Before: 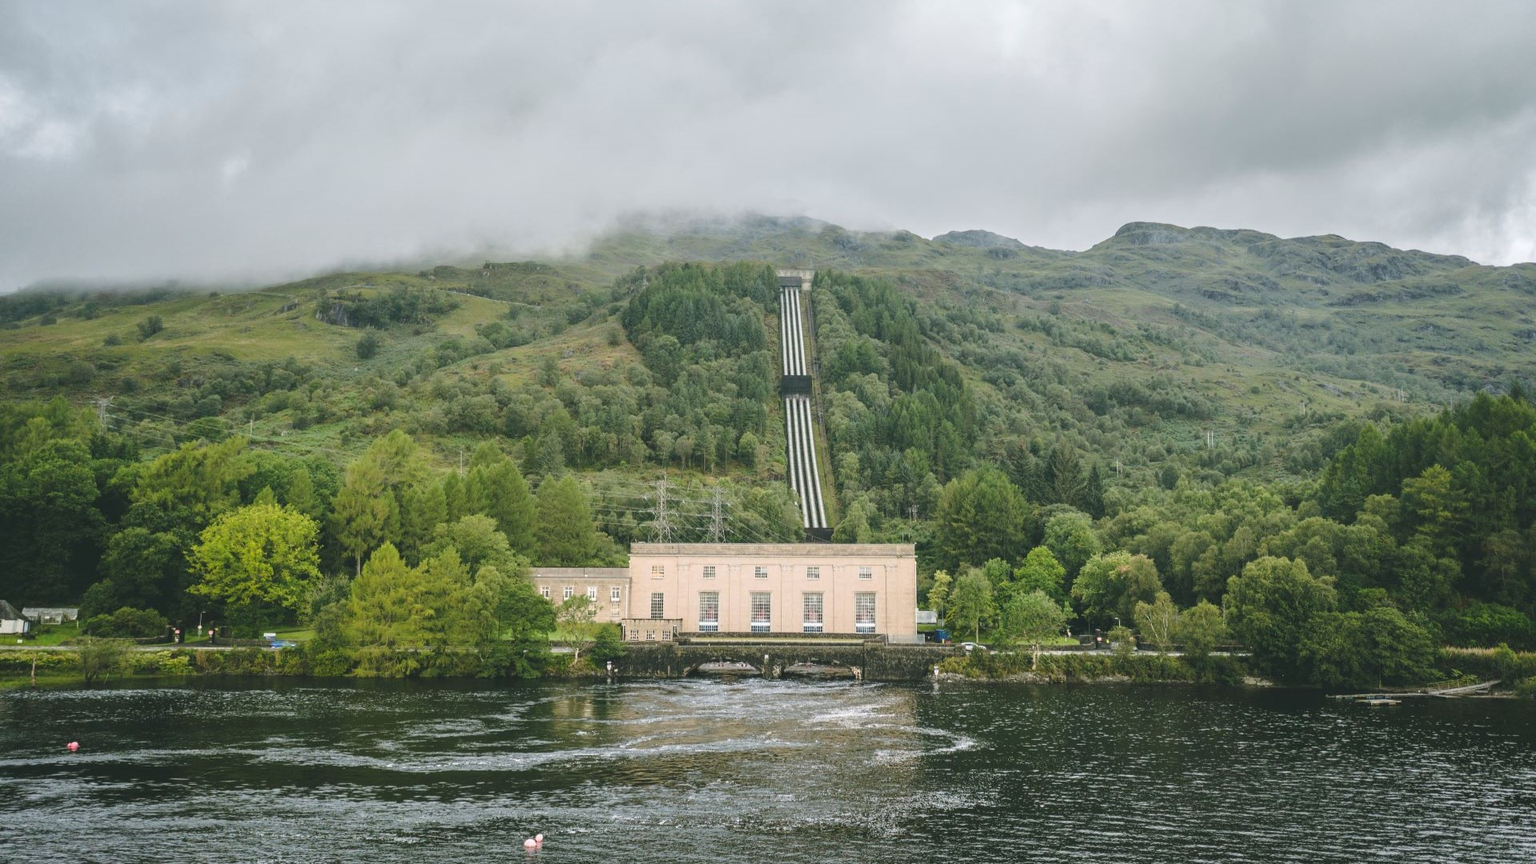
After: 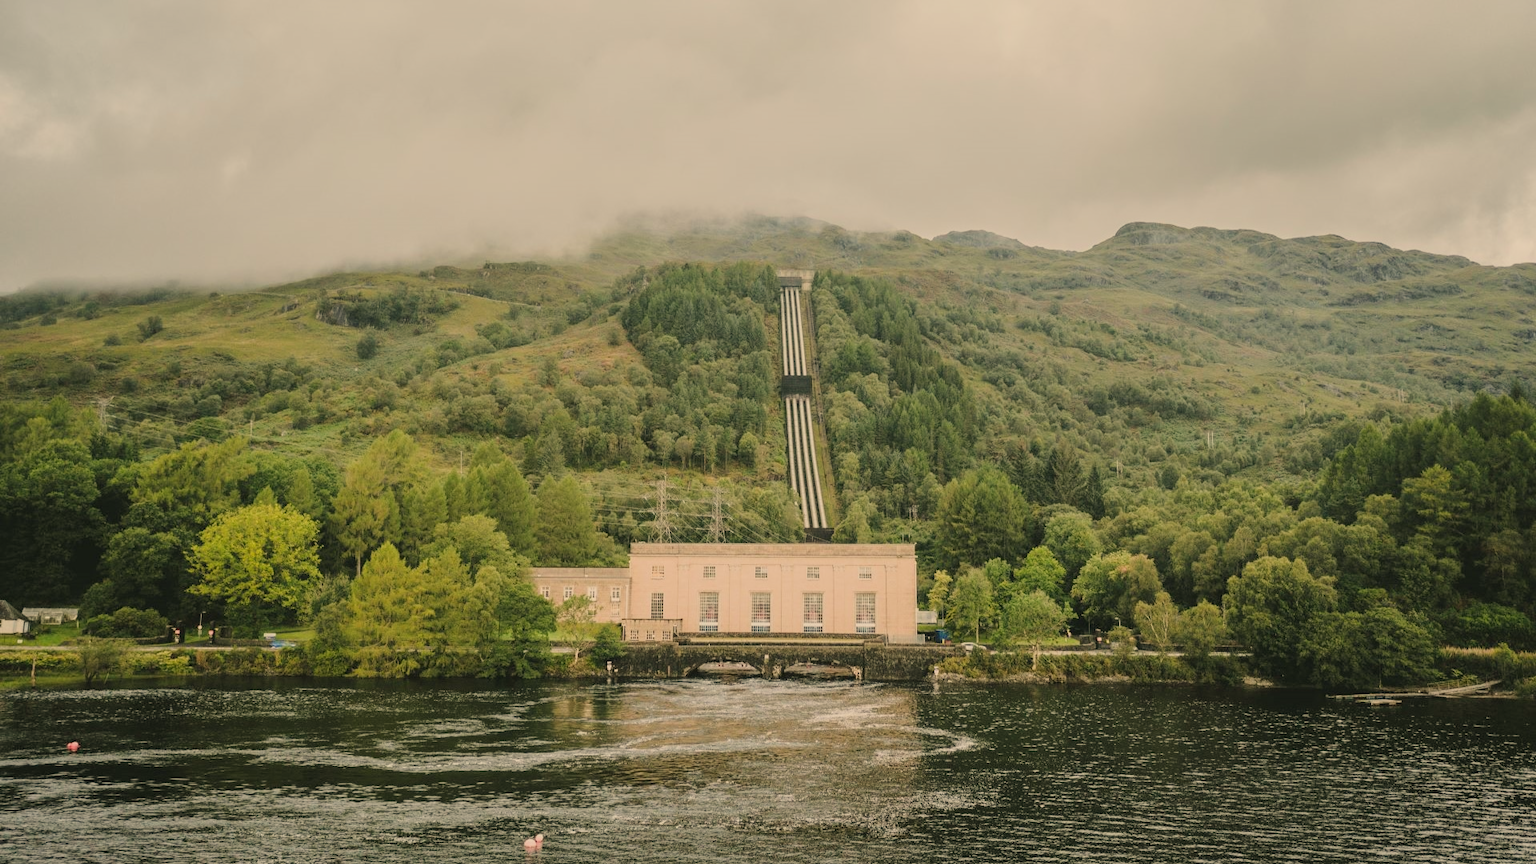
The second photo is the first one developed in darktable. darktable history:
white balance: red 1.138, green 0.996, blue 0.812
filmic rgb: black relative exposure -7.65 EV, white relative exposure 4.56 EV, hardness 3.61
